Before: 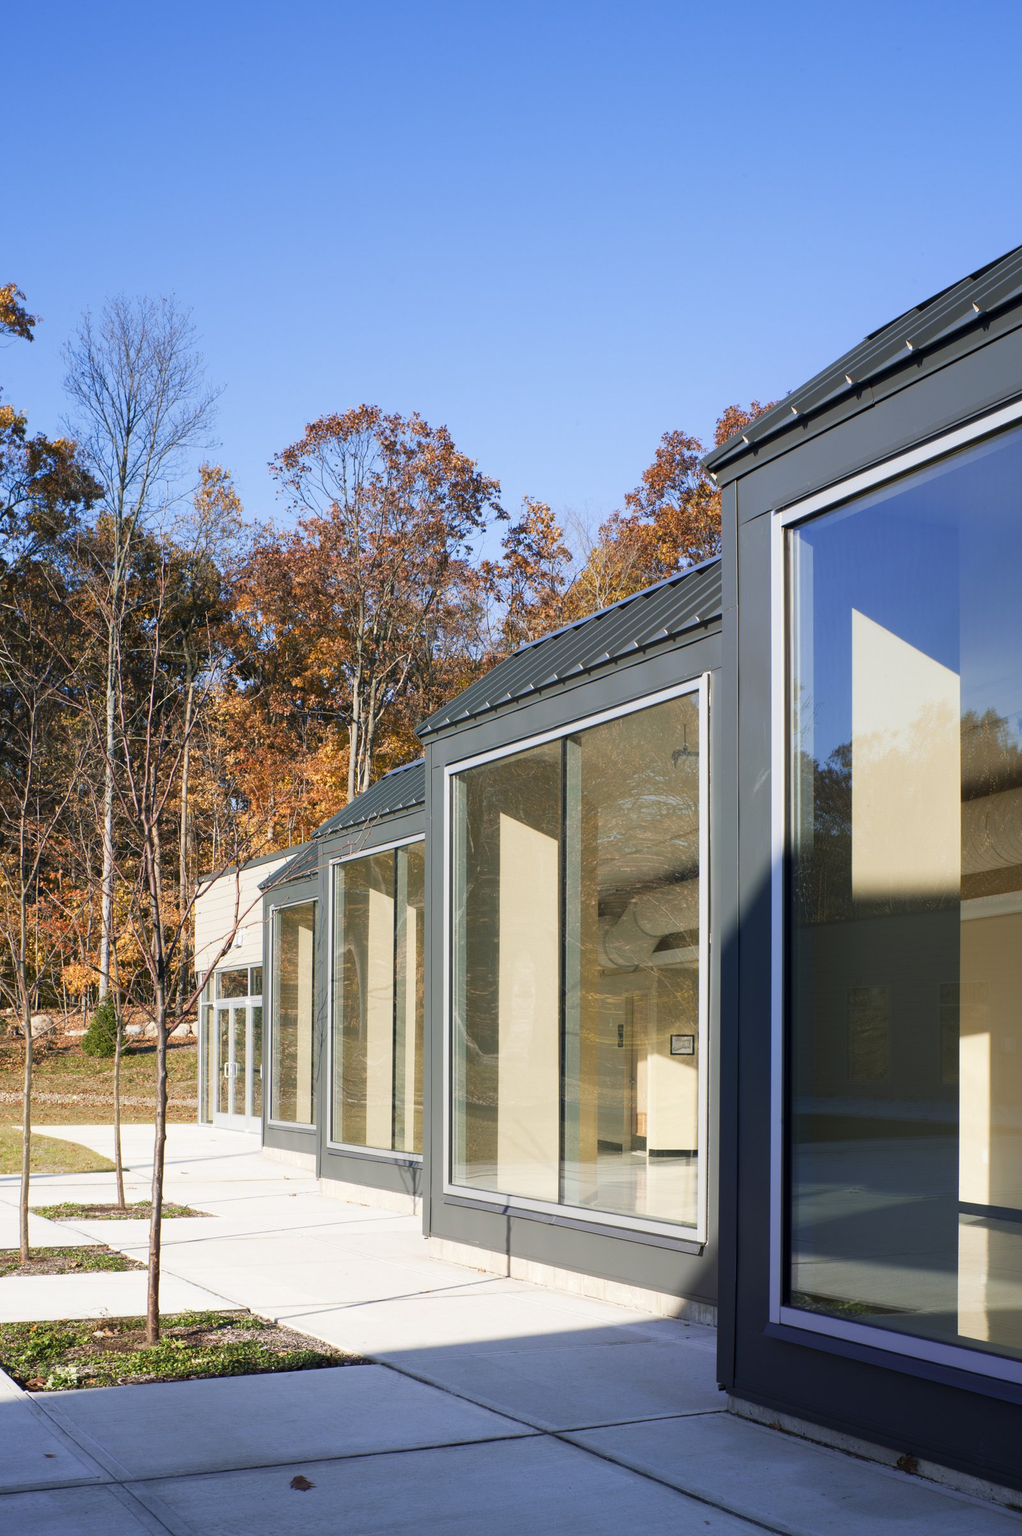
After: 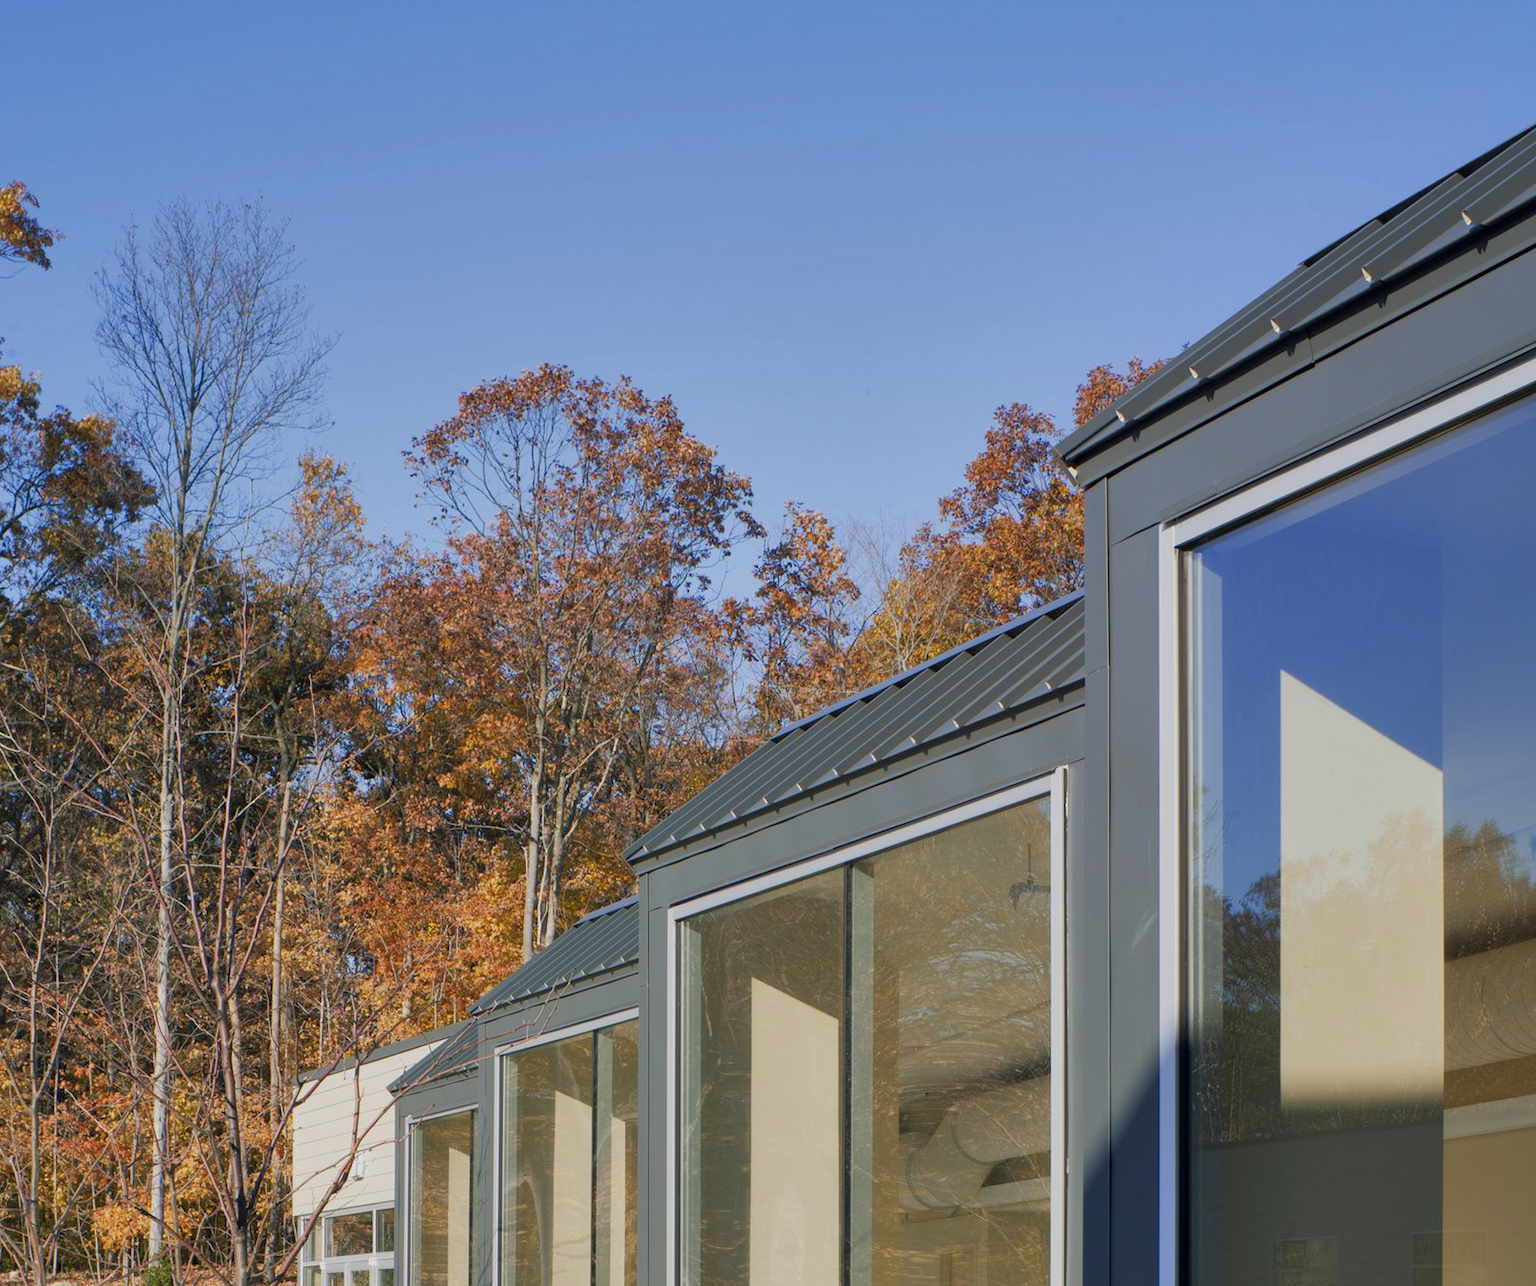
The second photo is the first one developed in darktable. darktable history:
tone equalizer: -8 EV 0.218 EV, -7 EV 0.422 EV, -6 EV 0.438 EV, -5 EV 0.235 EV, -3 EV -0.261 EV, -2 EV -0.4 EV, -1 EV -0.427 EV, +0 EV -0.272 EV, edges refinement/feathering 500, mask exposure compensation -1.57 EV, preserve details no
shadows and highlights: low approximation 0.01, soften with gaussian
crop and rotate: top 10.582%, bottom 33.674%
